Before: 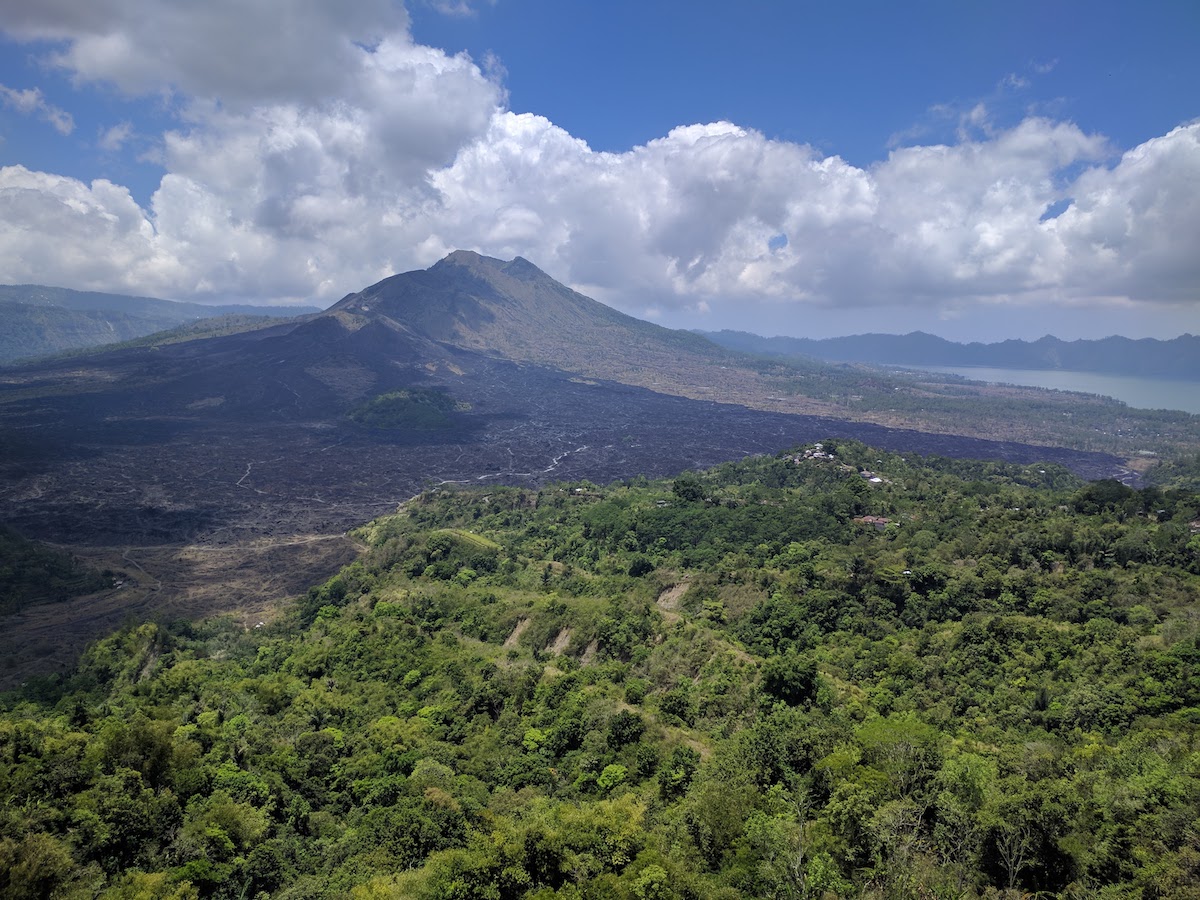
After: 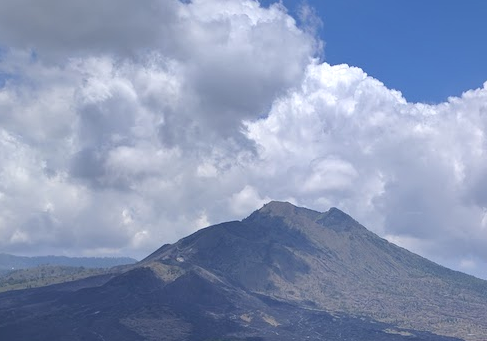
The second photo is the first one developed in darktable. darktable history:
crop: left 15.452%, top 5.459%, right 43.956%, bottom 56.62%
local contrast: mode bilateral grid, contrast 20, coarseness 50, detail 120%, midtone range 0.2
